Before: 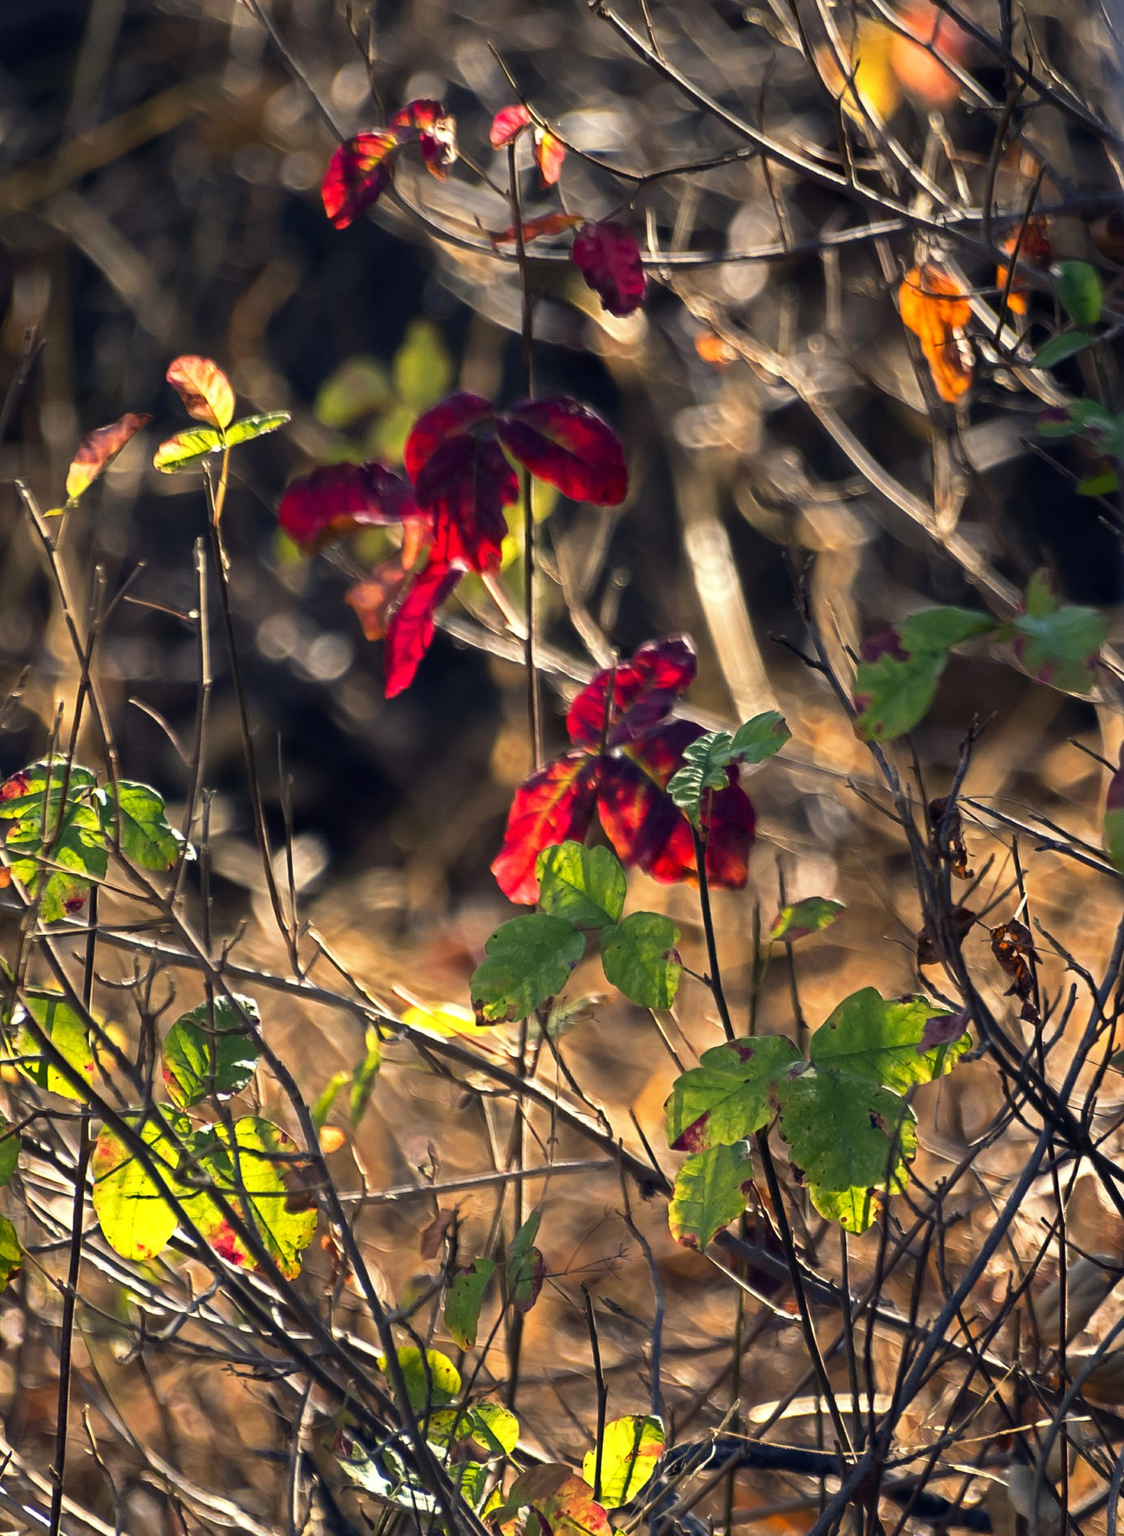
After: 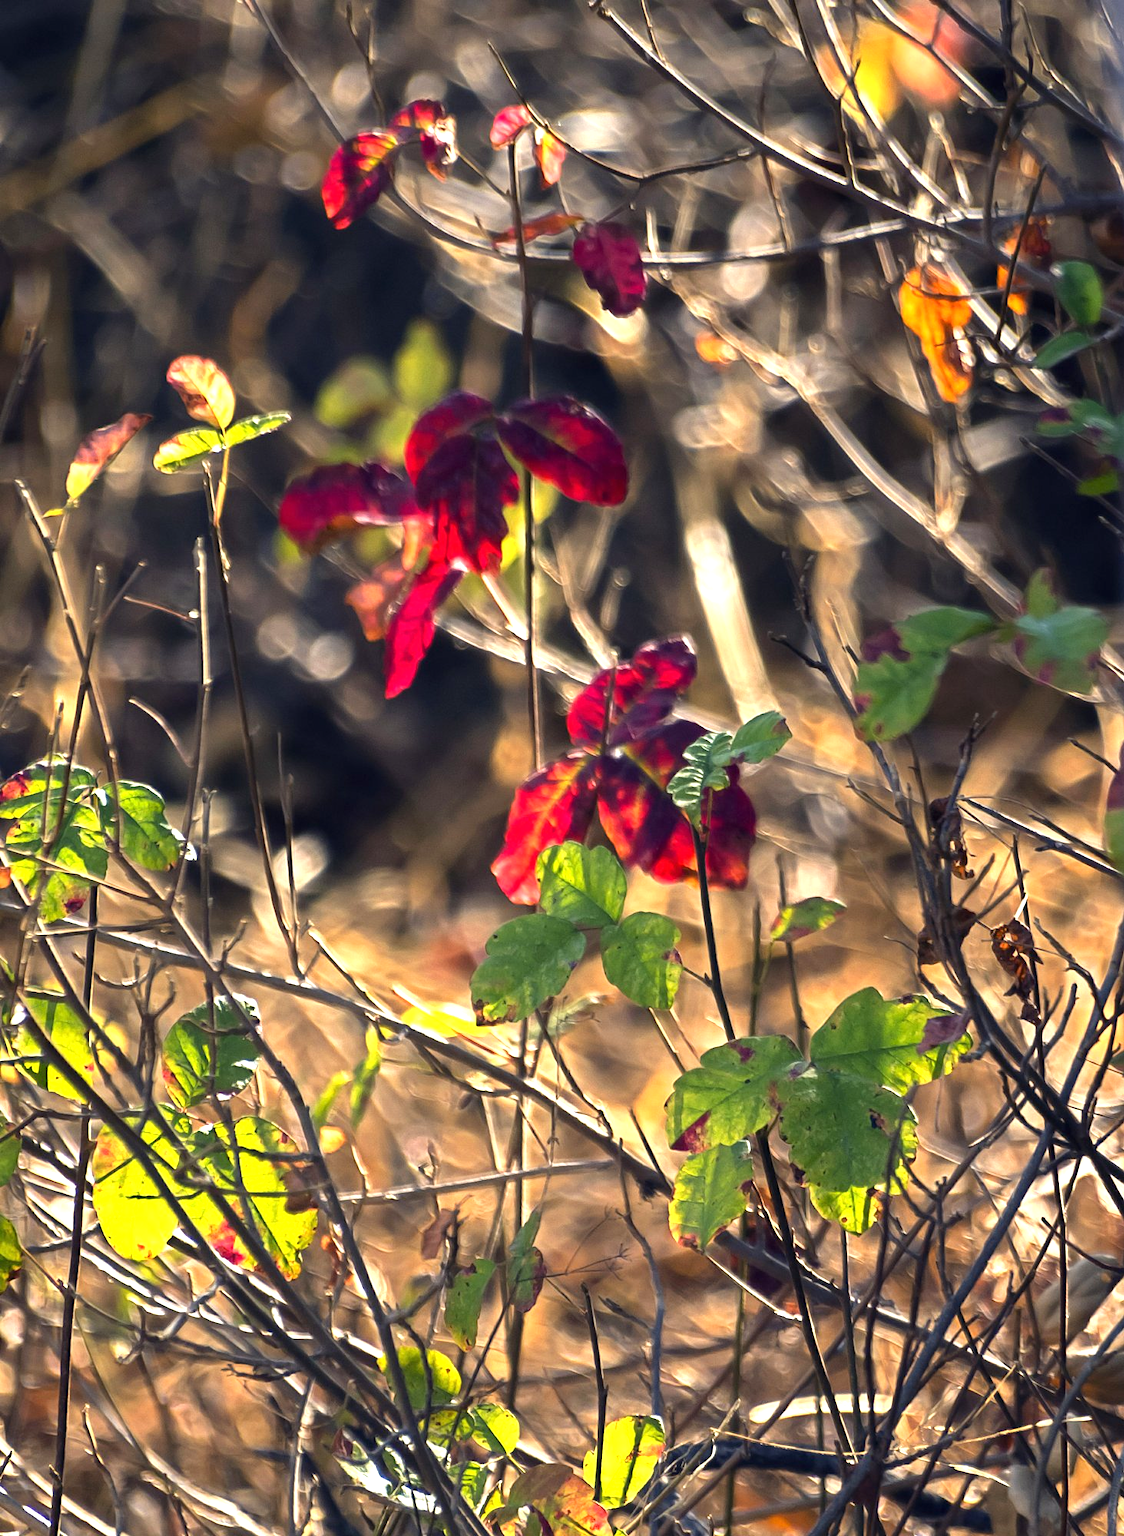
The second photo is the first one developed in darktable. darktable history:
exposure: black level correction 0, exposure 0.698 EV, compensate exposure bias true, compensate highlight preservation false
